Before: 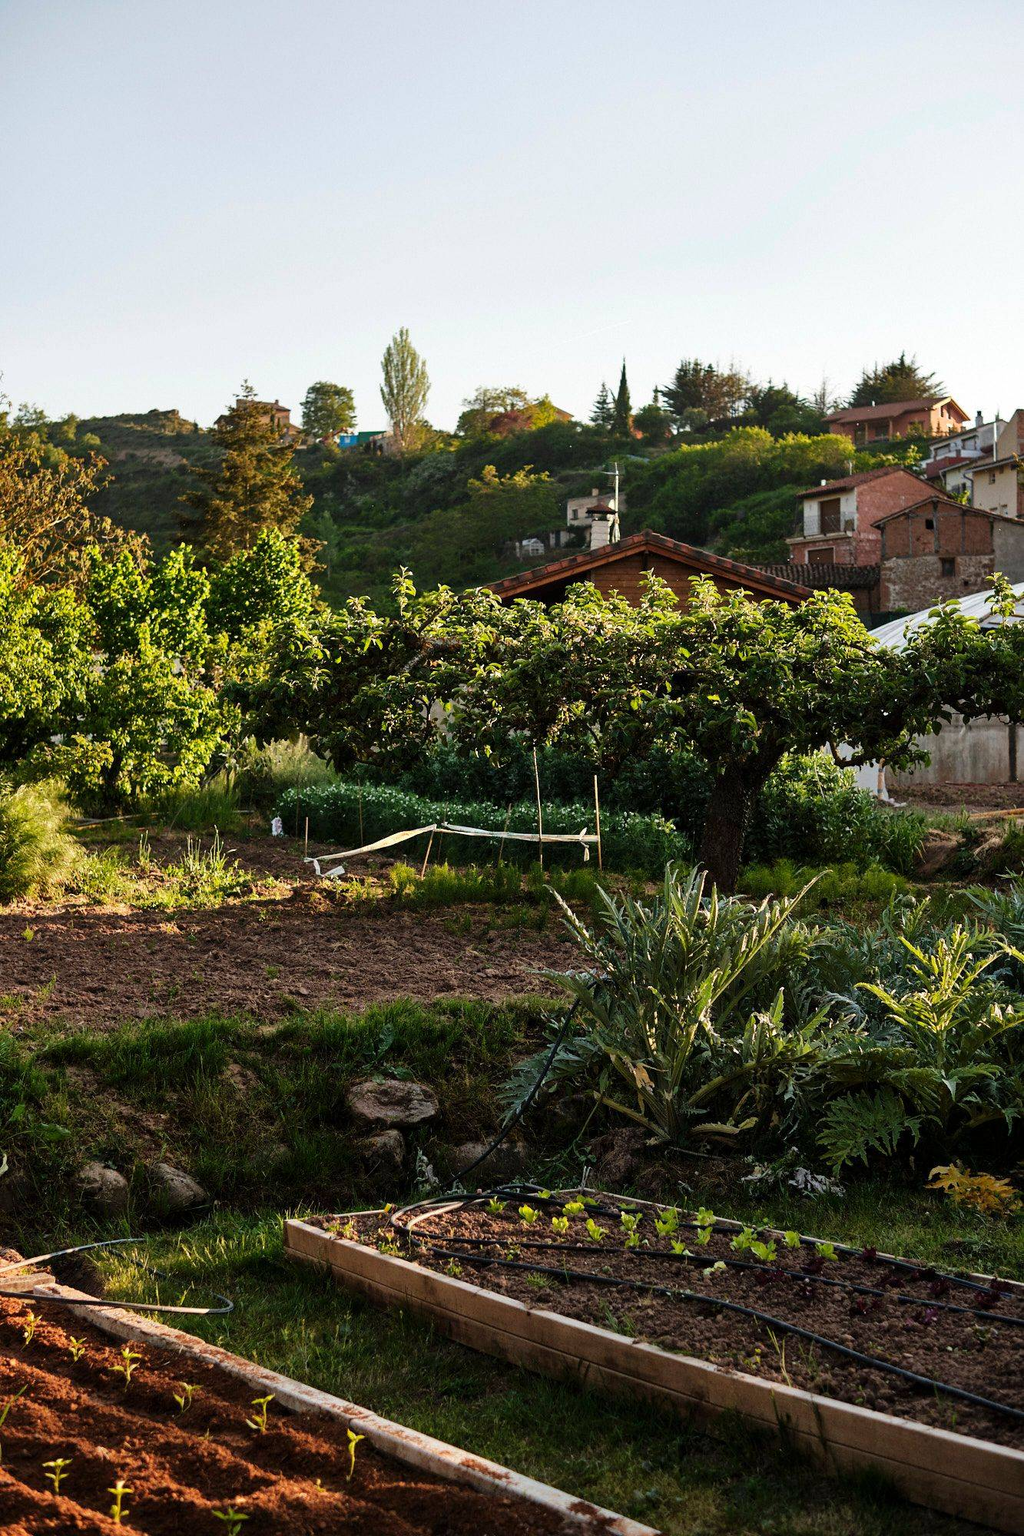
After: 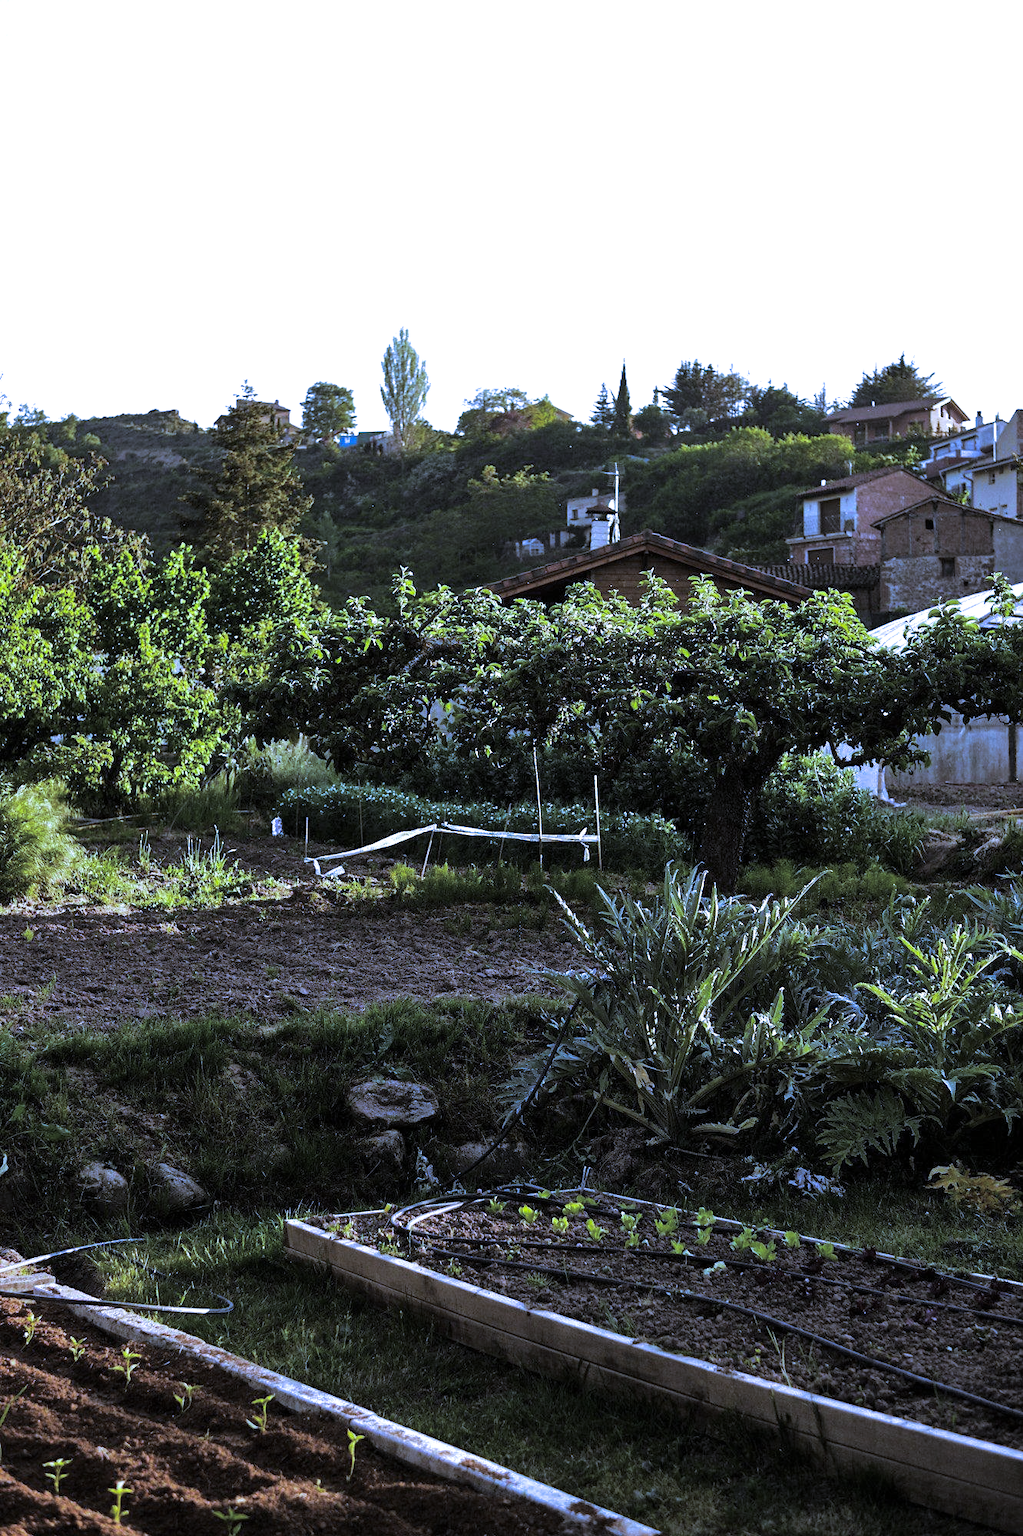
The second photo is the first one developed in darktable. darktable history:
split-toning: shadows › hue 36°, shadows › saturation 0.05, highlights › hue 10.8°, highlights › saturation 0.15, compress 40%
white balance: red 0.766, blue 1.537
exposure: exposure 0.131 EV, compensate highlight preservation false
